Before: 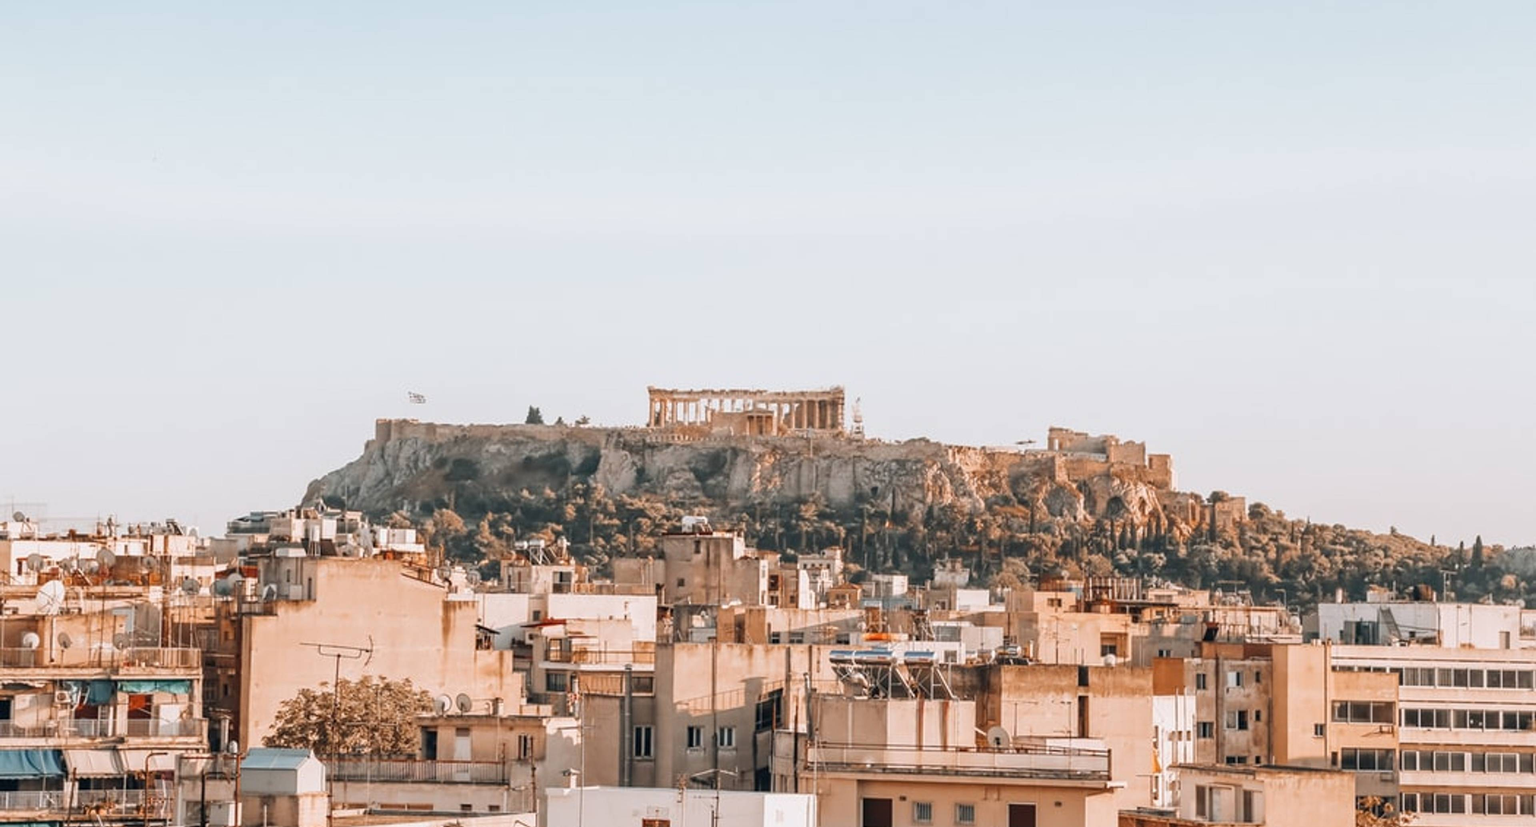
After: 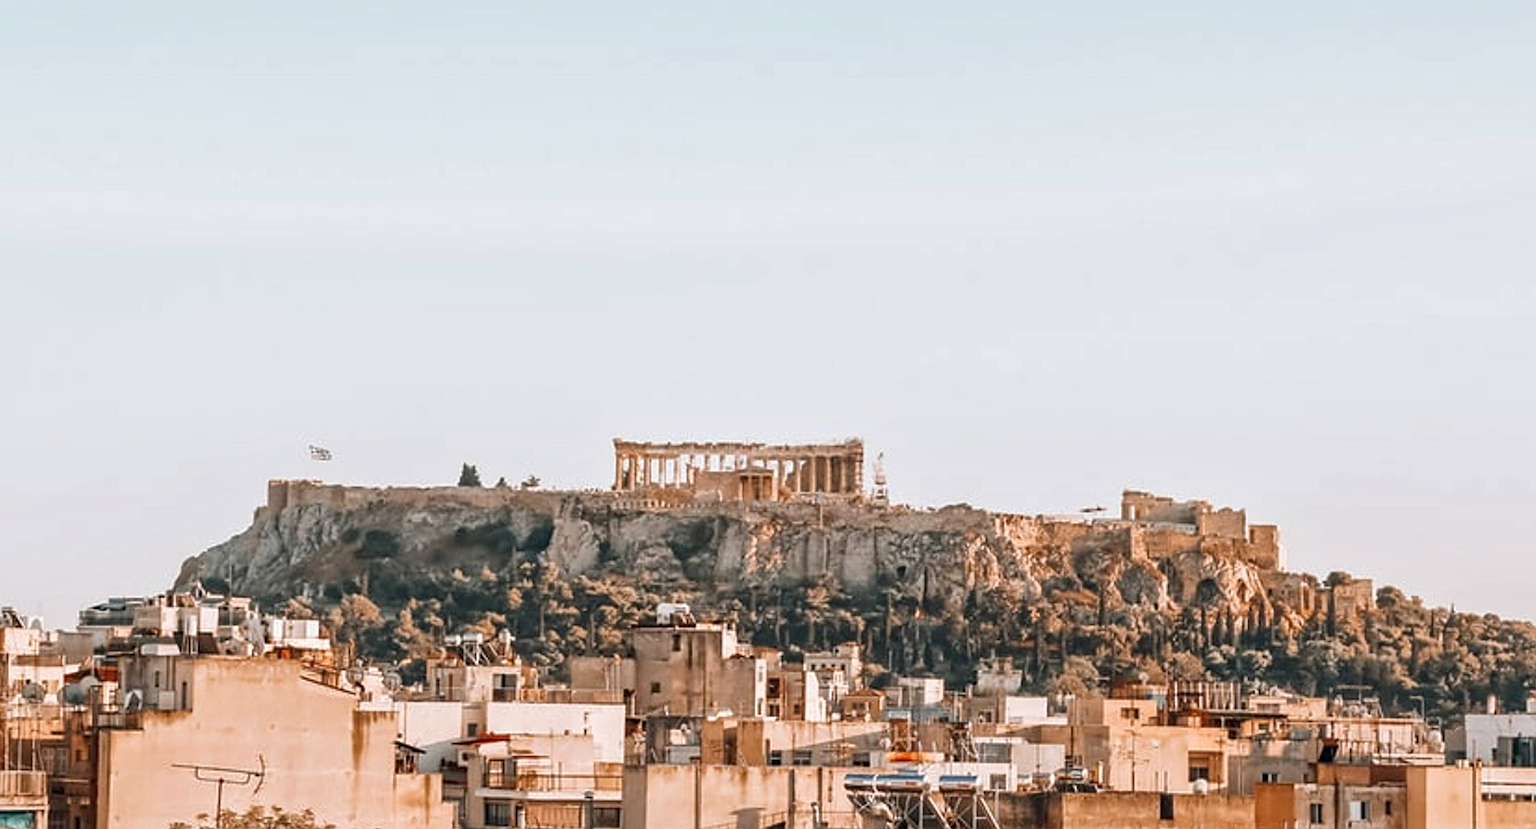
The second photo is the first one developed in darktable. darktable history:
local contrast: mode bilateral grid, contrast 21, coarseness 51, detail 132%, midtone range 0.2
crop and rotate: left 10.751%, top 4.999%, right 10.492%, bottom 15.982%
haze removal: compatibility mode true, adaptive false
sharpen: on, module defaults
